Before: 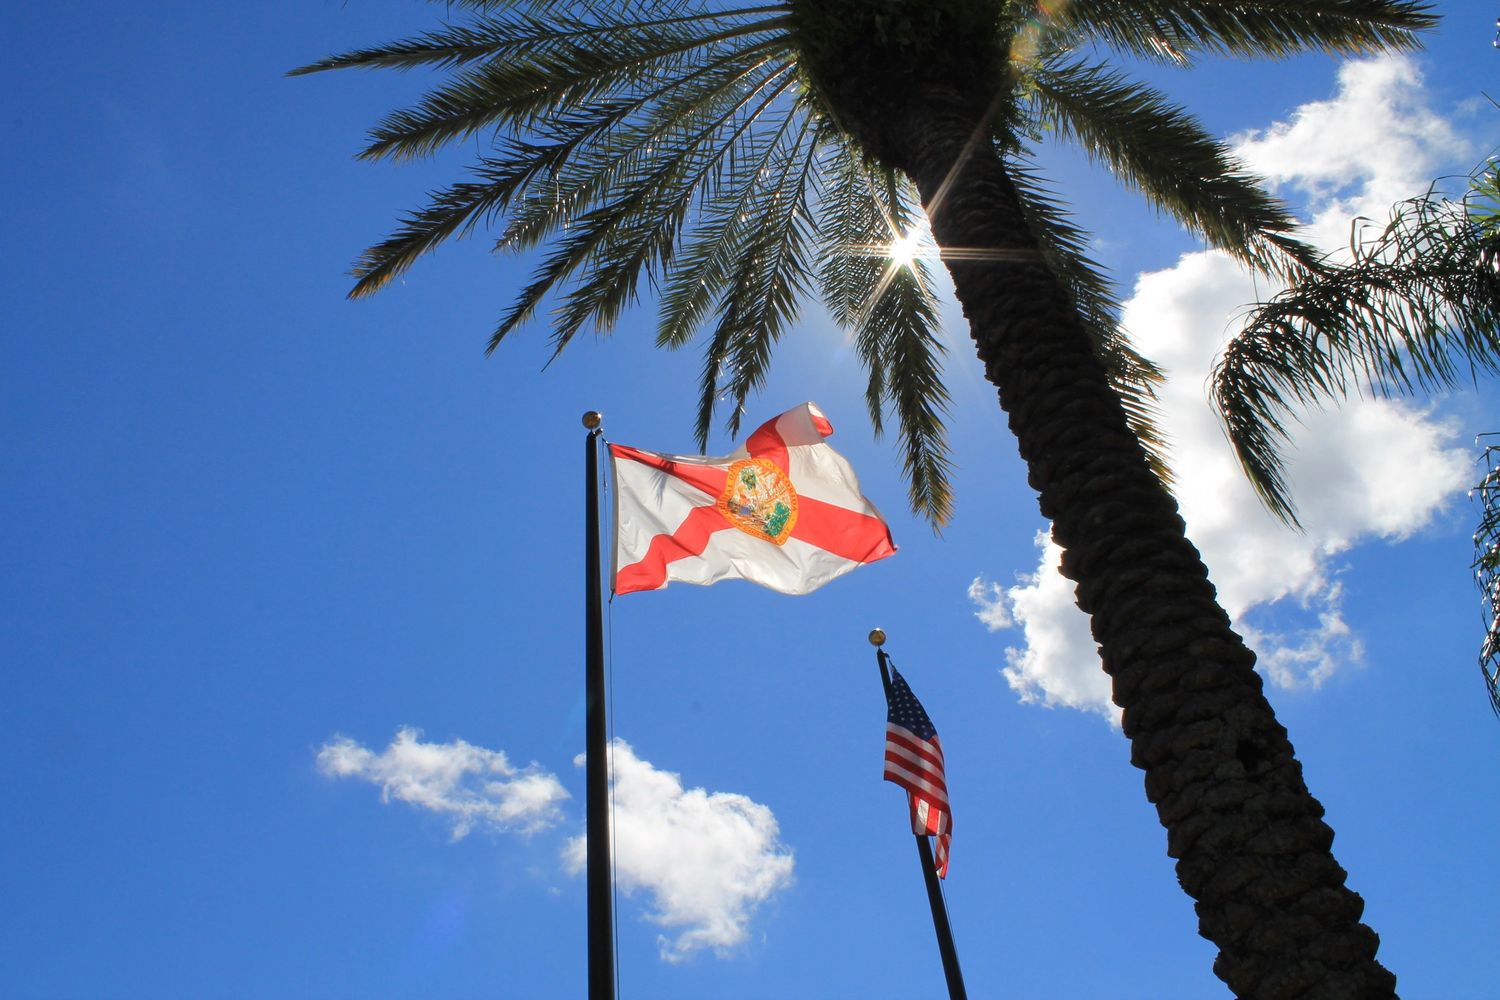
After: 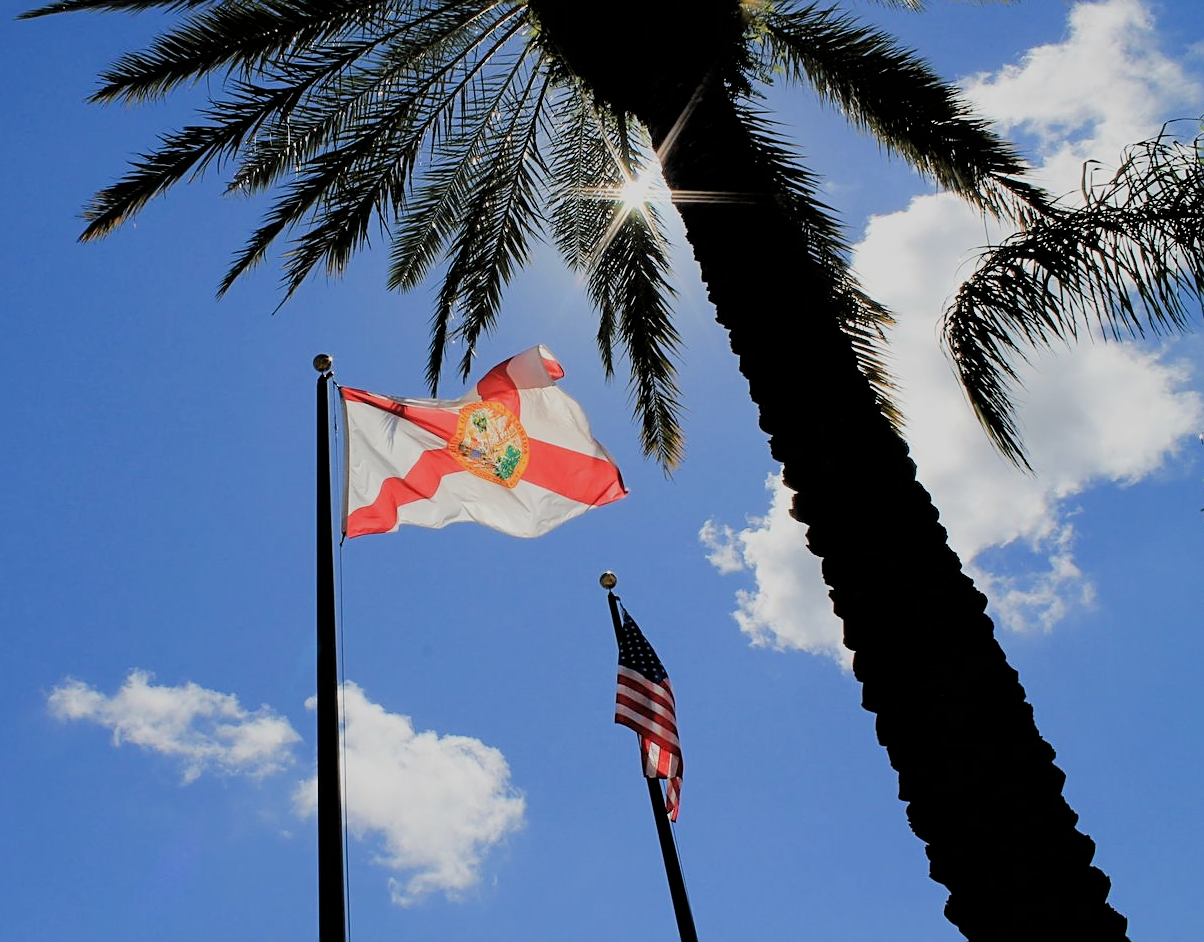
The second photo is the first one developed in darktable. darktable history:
sharpen: on, module defaults
filmic rgb: black relative exposure -4.14 EV, white relative exposure 5.1 EV, hardness 2.11, contrast 1.165
crop and rotate: left 17.959%, top 5.771%, right 1.742%
